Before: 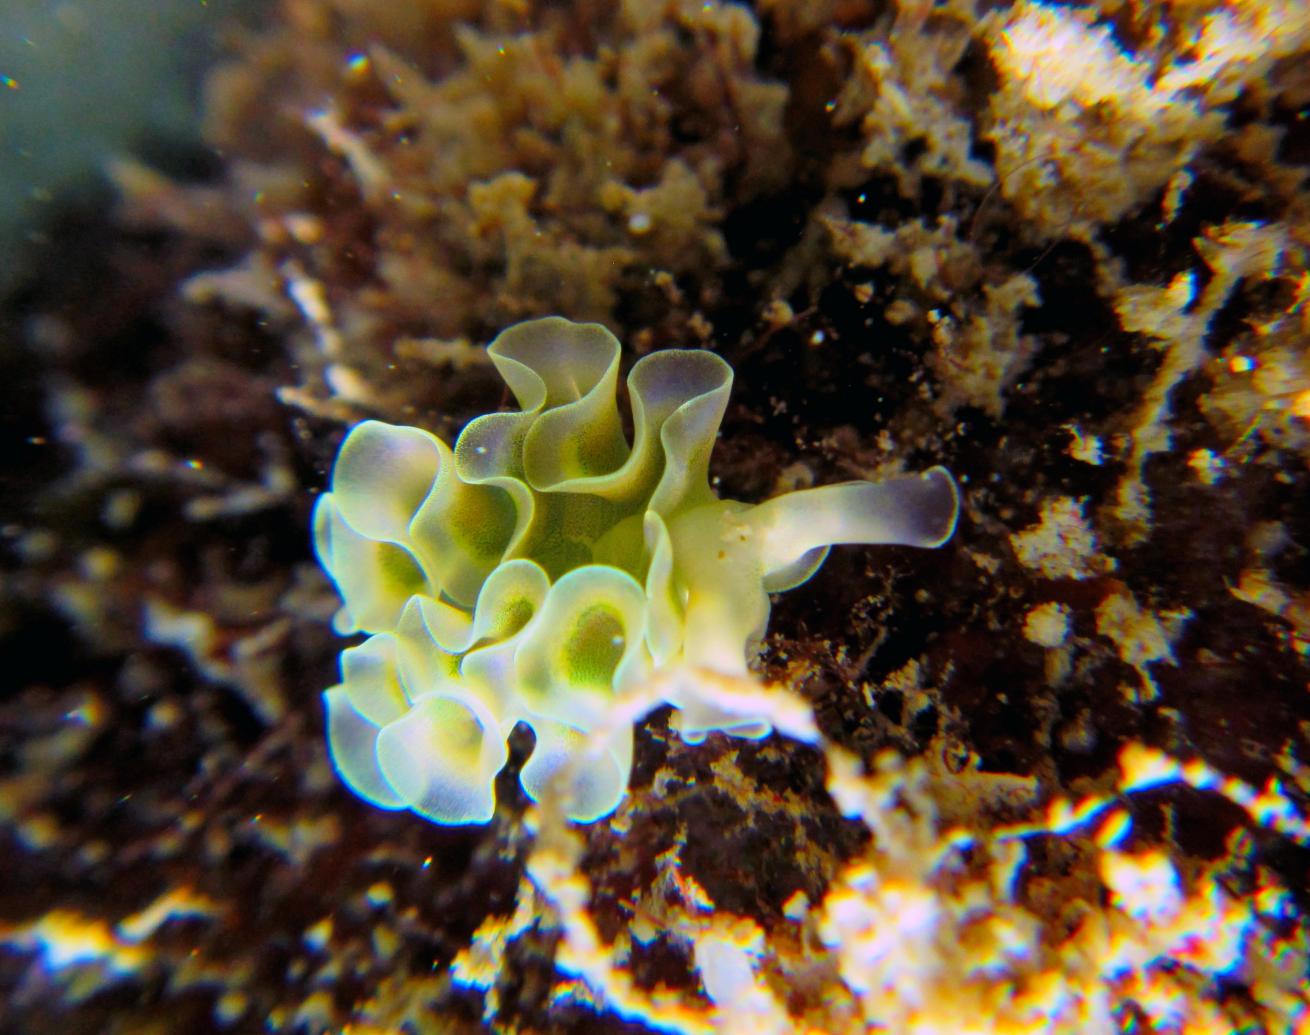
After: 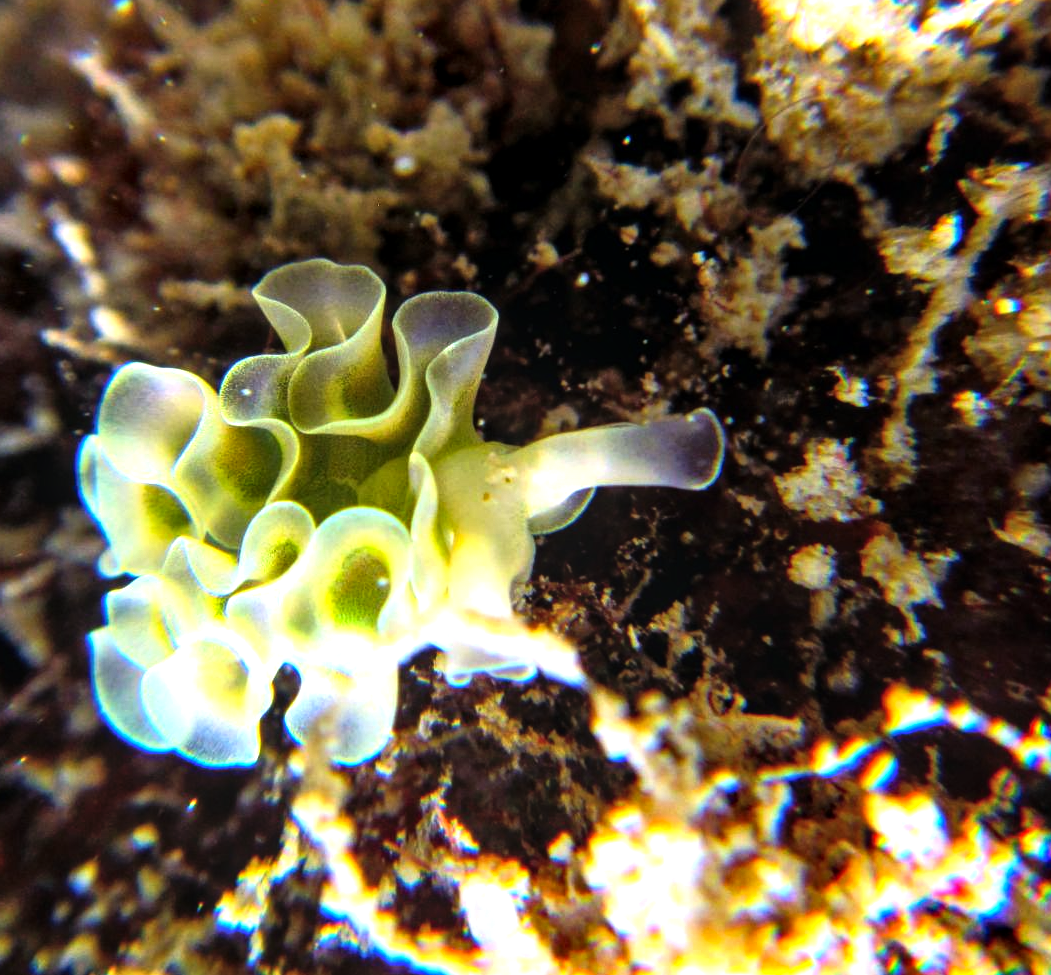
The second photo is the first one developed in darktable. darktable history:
shadows and highlights: shadows 43.06, highlights 6.94
local contrast: on, module defaults
crop and rotate: left 17.959%, top 5.771%, right 1.742%
tone equalizer: -8 EV -1.08 EV, -7 EV -1.01 EV, -6 EV -0.867 EV, -5 EV -0.578 EV, -3 EV 0.578 EV, -2 EV 0.867 EV, -1 EV 1.01 EV, +0 EV 1.08 EV, edges refinement/feathering 500, mask exposure compensation -1.57 EV, preserve details no
